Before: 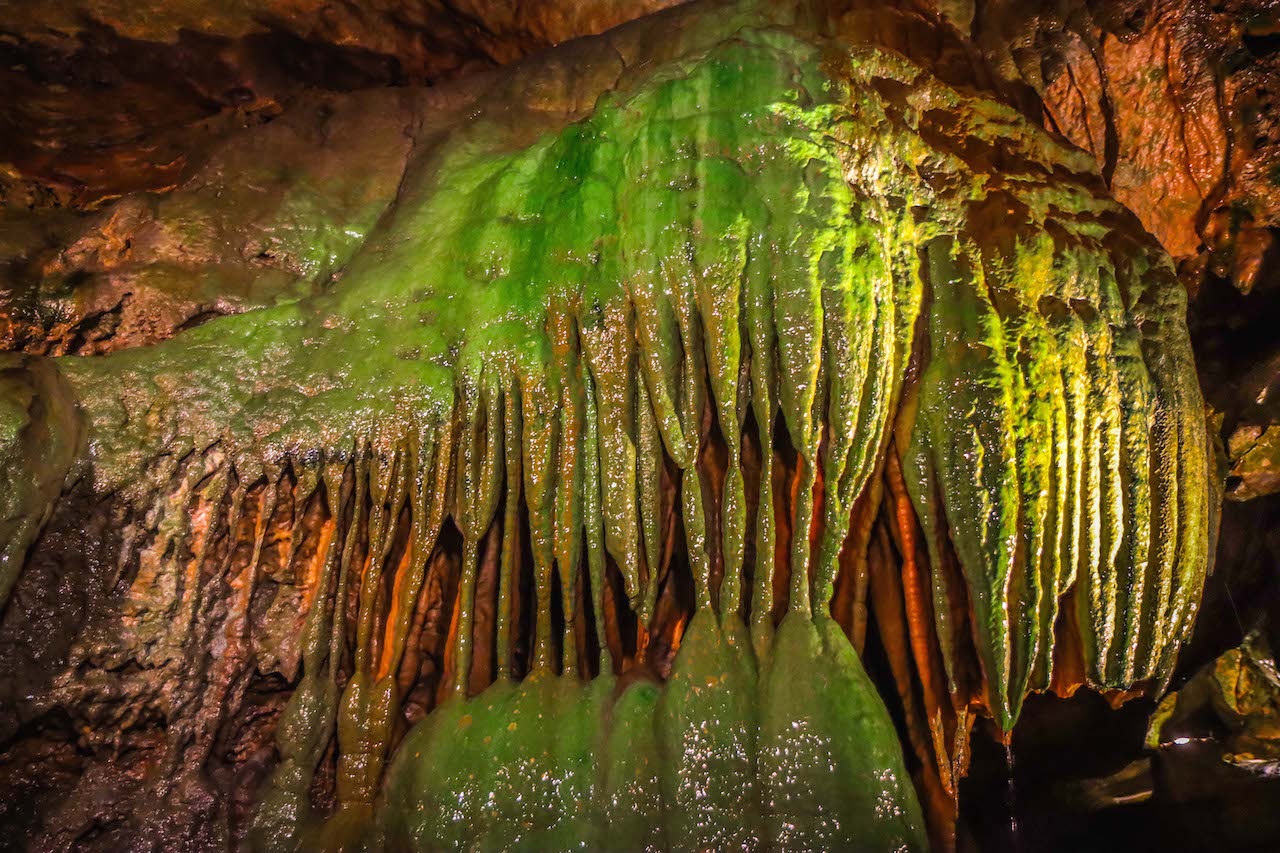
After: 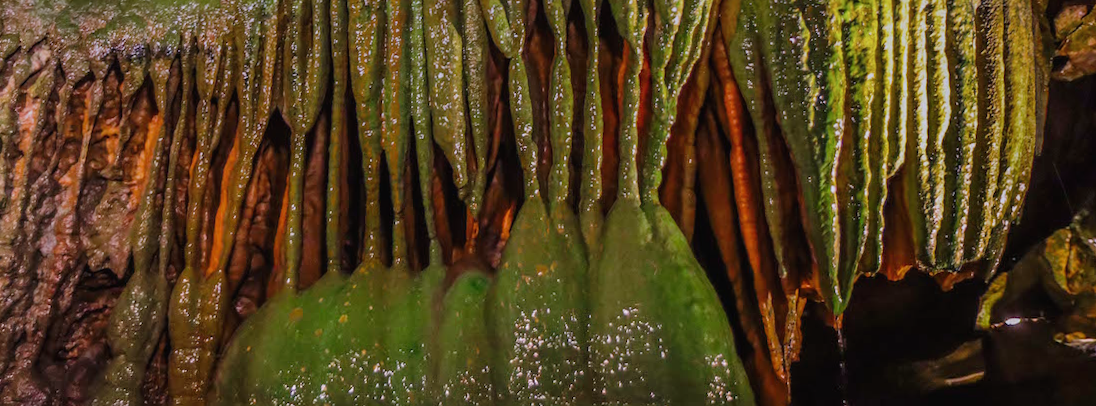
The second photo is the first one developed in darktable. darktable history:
crop and rotate: left 13.306%, top 48.129%, bottom 2.928%
tone curve: curves: ch0 [(0, 0) (0.003, 0.013) (0.011, 0.018) (0.025, 0.027) (0.044, 0.045) (0.069, 0.068) (0.1, 0.096) (0.136, 0.13) (0.177, 0.168) (0.224, 0.217) (0.277, 0.277) (0.335, 0.338) (0.399, 0.401) (0.468, 0.473) (0.543, 0.544) (0.623, 0.621) (0.709, 0.7) (0.801, 0.781) (0.898, 0.869) (1, 1)], preserve colors none
graduated density: hue 238.83°, saturation 50%
white balance: emerald 1
rotate and perspective: rotation -1°, crop left 0.011, crop right 0.989, crop top 0.025, crop bottom 0.975
